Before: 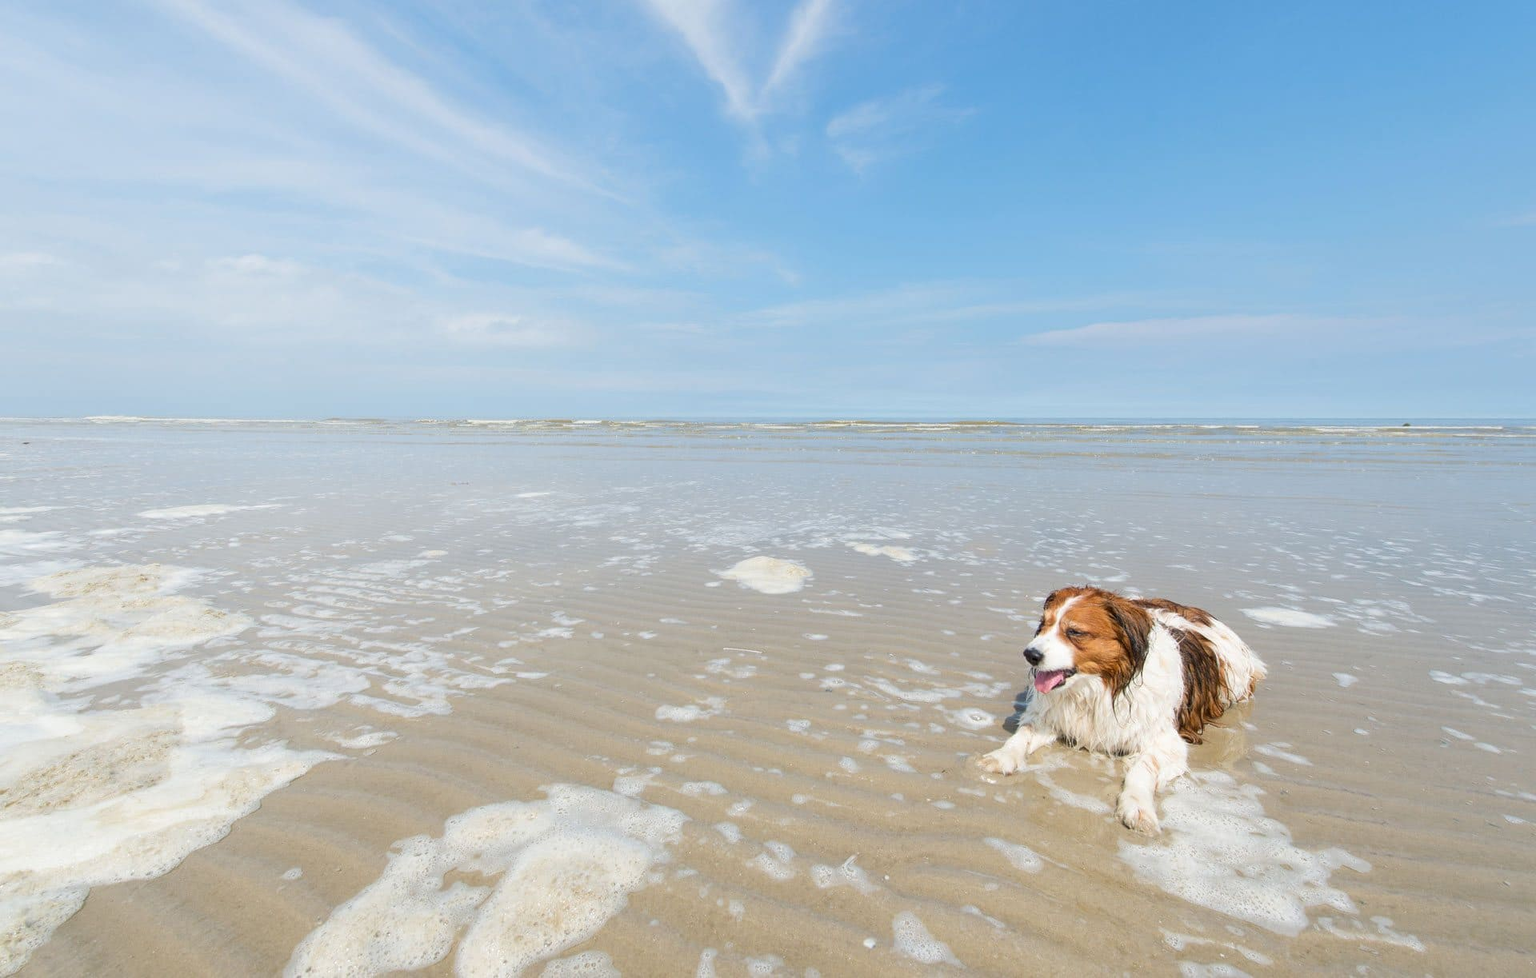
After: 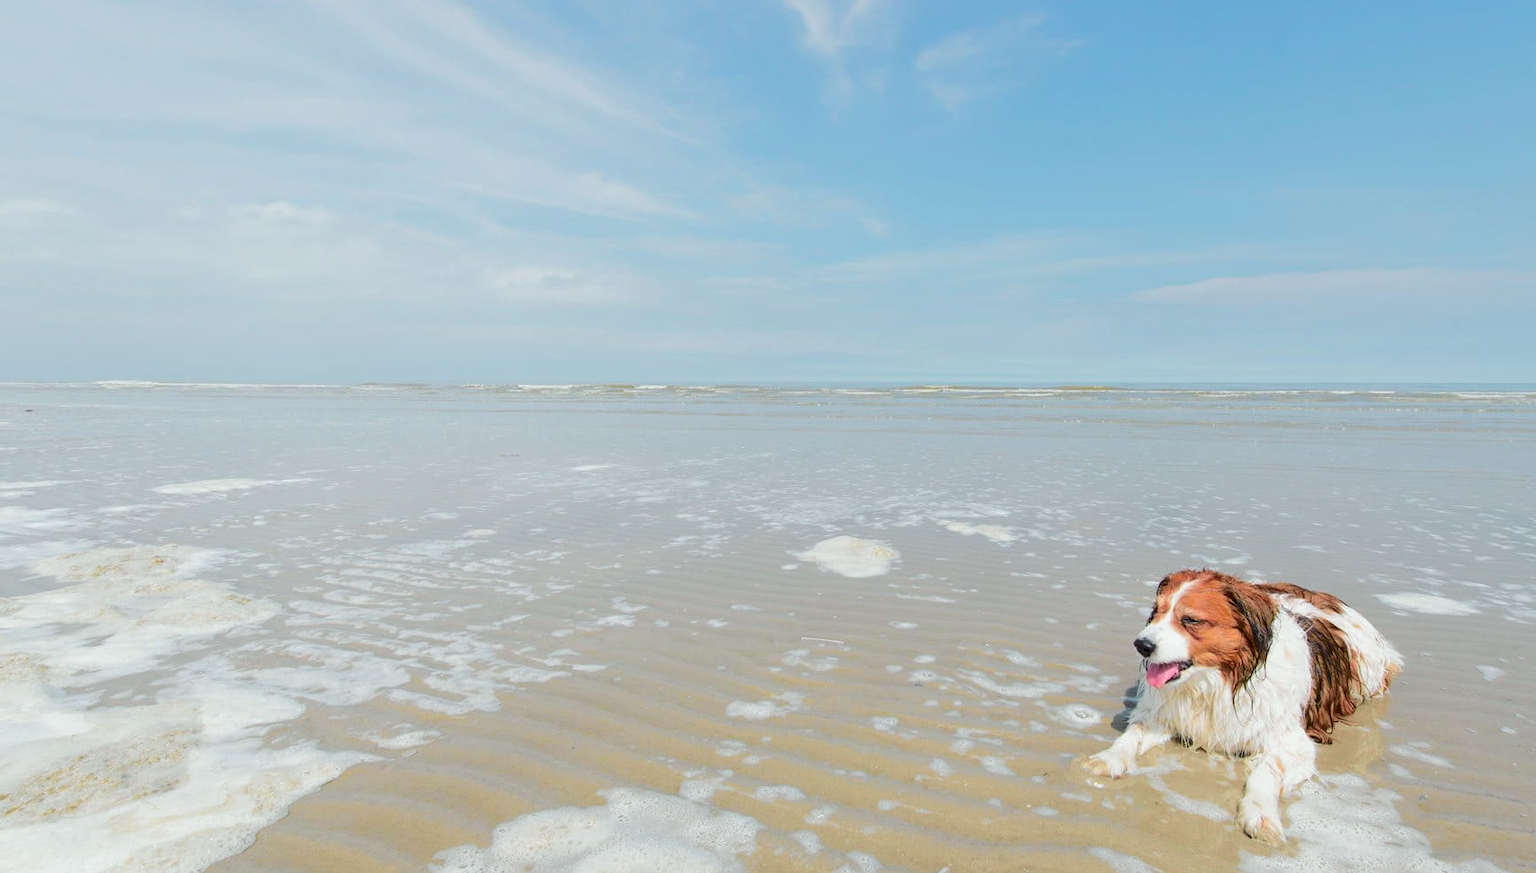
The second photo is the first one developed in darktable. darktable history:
crop: top 7.49%, right 9.717%, bottom 11.943%
tone curve: curves: ch0 [(0, 0.003) (0.211, 0.174) (0.482, 0.519) (0.843, 0.821) (0.992, 0.971)]; ch1 [(0, 0) (0.276, 0.206) (0.393, 0.364) (0.482, 0.477) (0.506, 0.5) (0.523, 0.523) (0.572, 0.592) (0.695, 0.767) (1, 1)]; ch2 [(0, 0) (0.438, 0.456) (0.498, 0.497) (0.536, 0.527) (0.562, 0.584) (0.619, 0.602) (0.698, 0.698) (1, 1)], color space Lab, independent channels, preserve colors none
